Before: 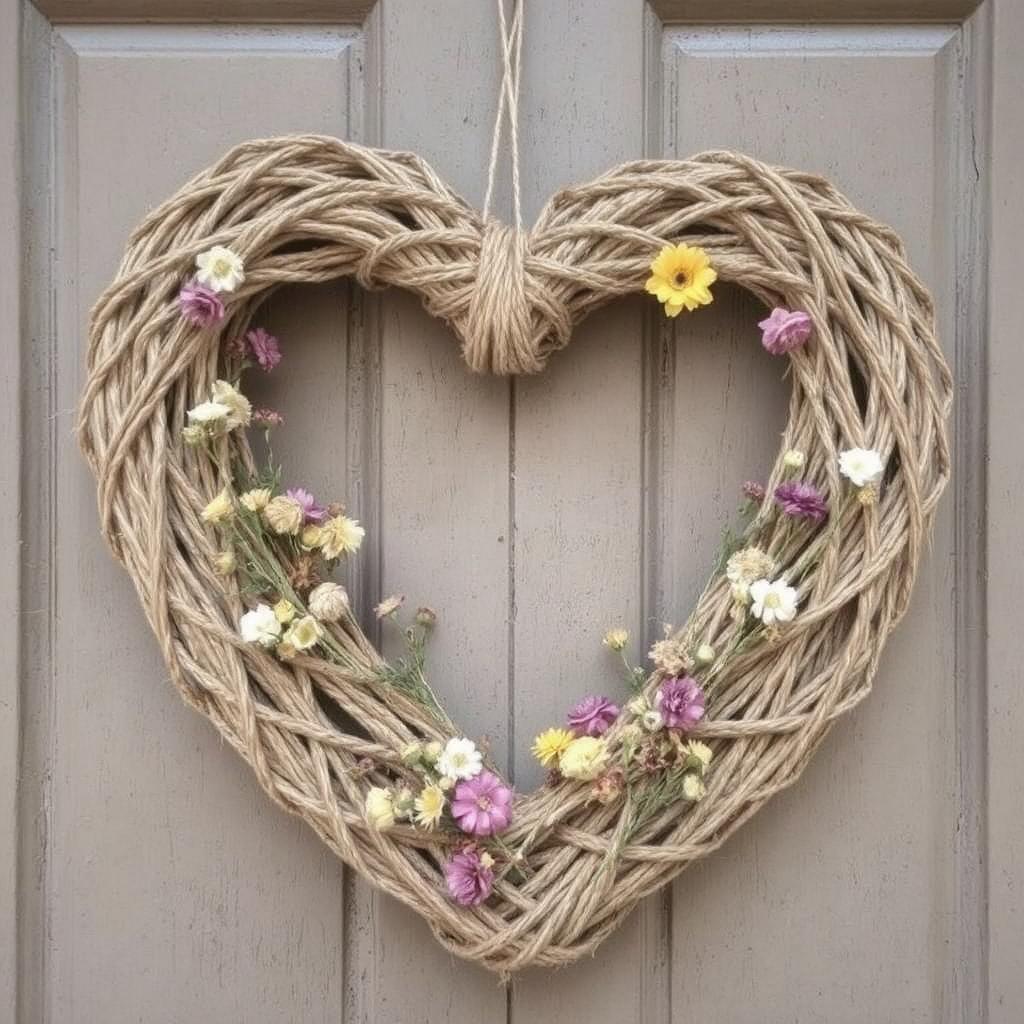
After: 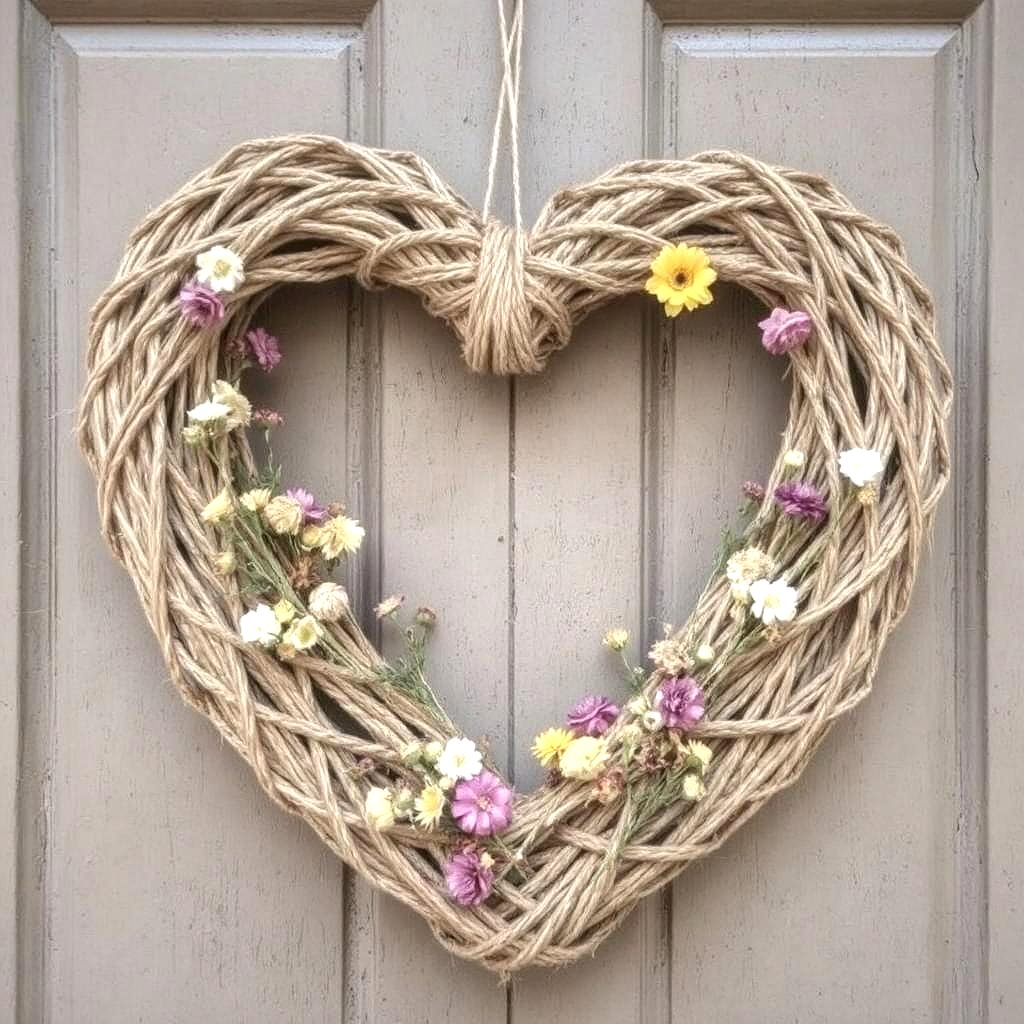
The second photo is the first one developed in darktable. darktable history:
exposure: exposure 0.4 EV, compensate highlight preservation false
local contrast: on, module defaults
